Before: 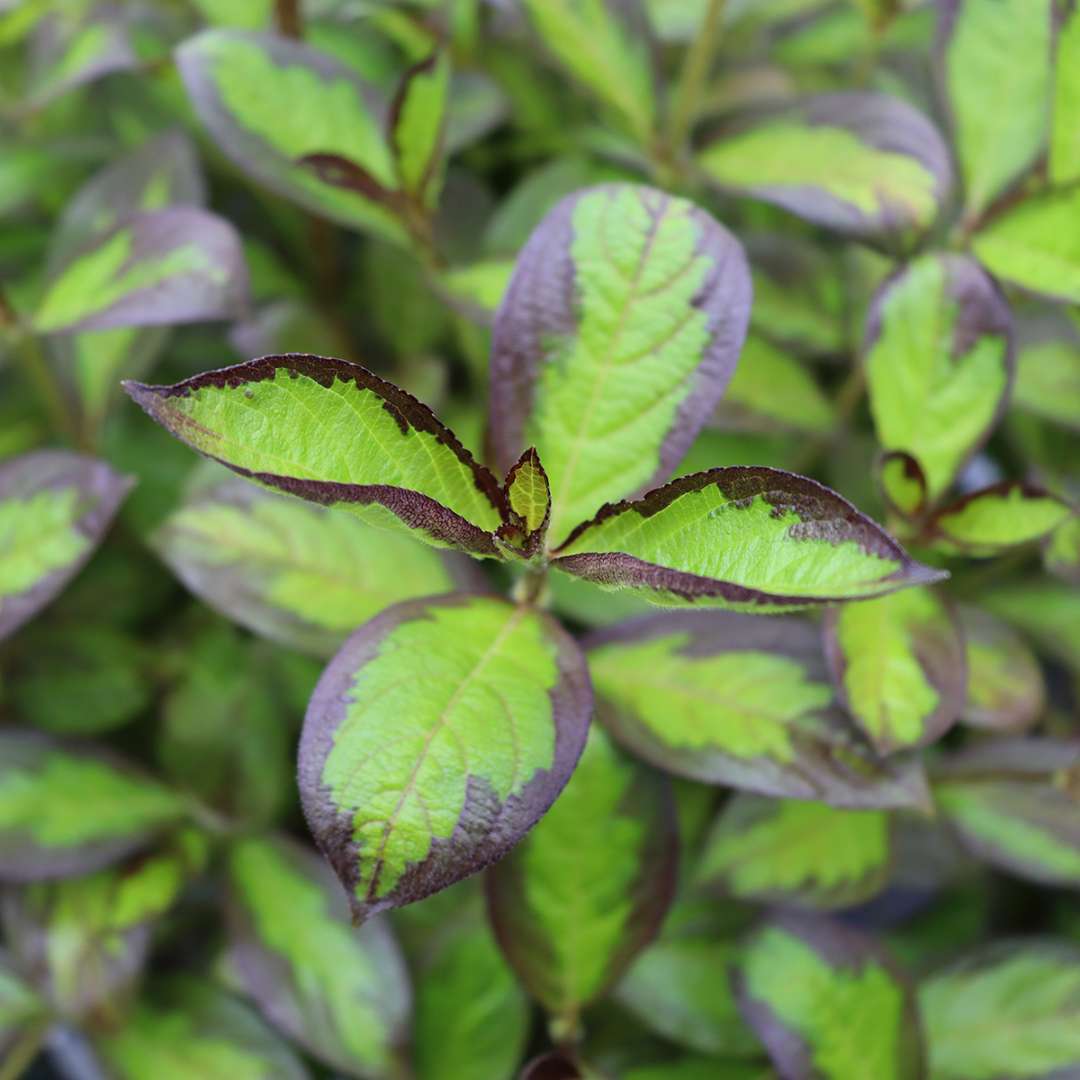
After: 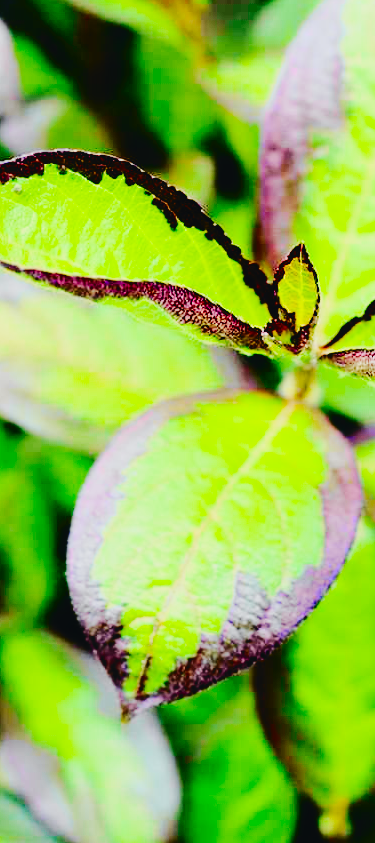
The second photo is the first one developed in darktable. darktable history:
crop and rotate: left 21.438%, top 18.903%, right 43.793%, bottom 2.971%
color balance rgb: linear chroma grading › global chroma 14.932%, perceptual saturation grading › global saturation 1.751%, perceptual saturation grading › highlights -1.23%, perceptual saturation grading › mid-tones 3.776%, perceptual saturation grading › shadows 7.87%
base curve: curves: ch0 [(0, 0) (0.036, 0.01) (0.123, 0.254) (0.258, 0.504) (0.507, 0.748) (1, 1)], preserve colors none
tone curve: curves: ch0 [(0, 0.026) (0.104, 0.1) (0.233, 0.262) (0.398, 0.507) (0.498, 0.621) (0.65, 0.757) (0.835, 0.883) (1, 0.961)]; ch1 [(0, 0) (0.346, 0.307) (0.408, 0.369) (0.453, 0.457) (0.482, 0.476) (0.502, 0.498) (0.521, 0.503) (0.553, 0.554) (0.638, 0.646) (0.693, 0.727) (1, 1)]; ch2 [(0, 0) (0.366, 0.337) (0.434, 0.46) (0.485, 0.494) (0.5, 0.494) (0.511, 0.508) (0.537, 0.55) (0.579, 0.599) (0.663, 0.67) (1, 1)], color space Lab, independent channels, preserve colors none
